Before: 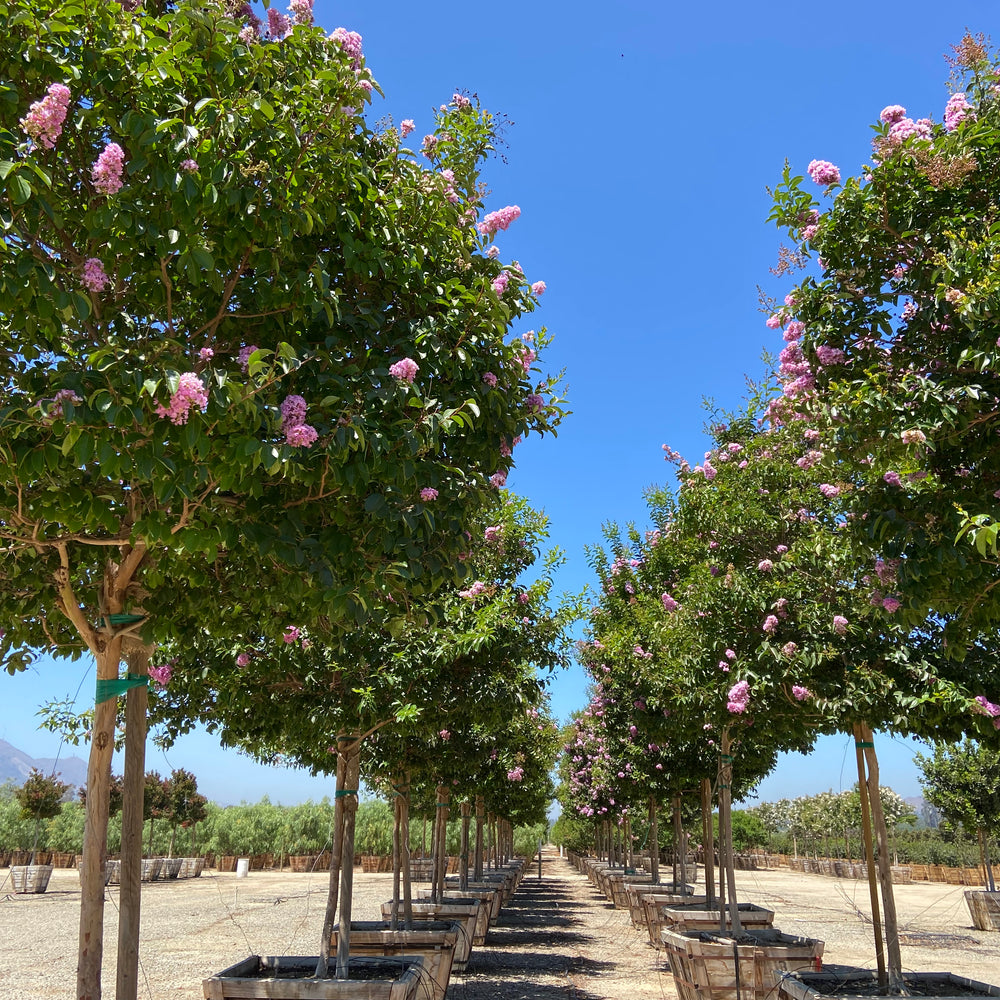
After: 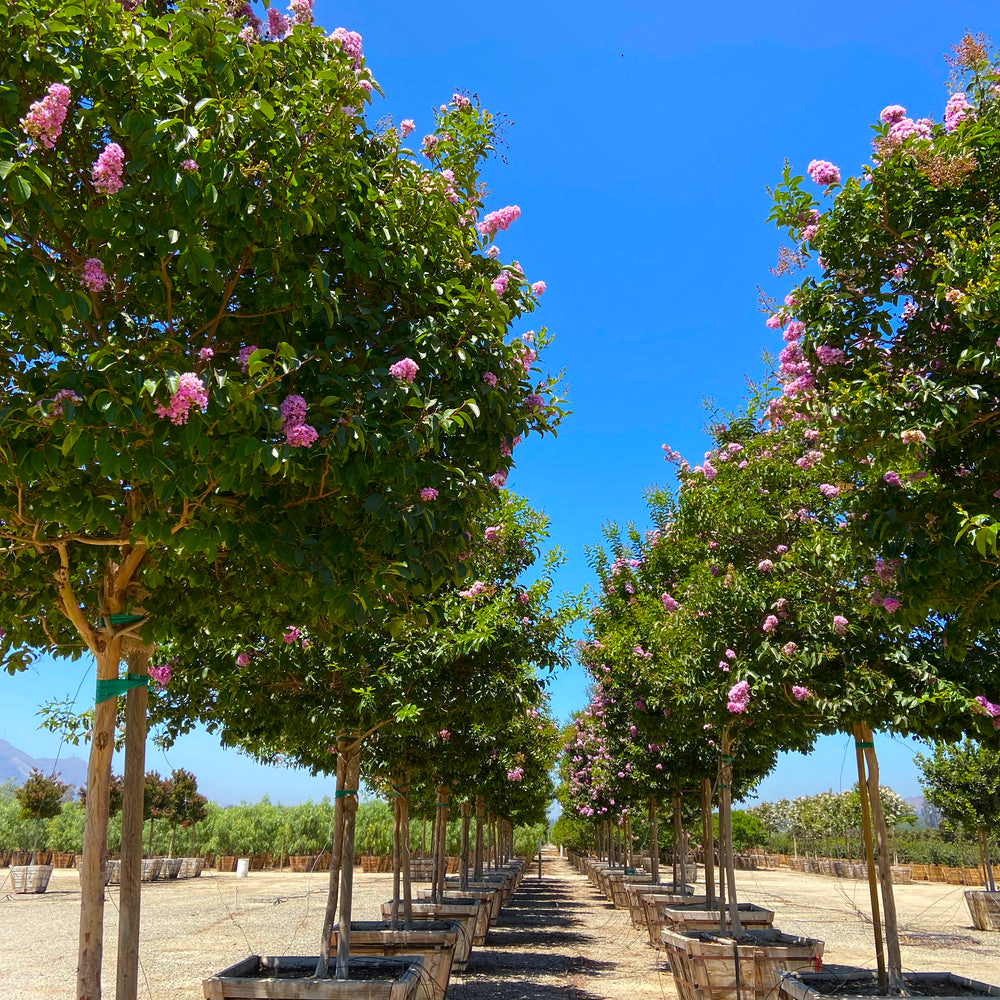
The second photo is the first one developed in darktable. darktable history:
shadows and highlights: shadows -40.15, highlights 62.88, soften with gaussian
color balance rgb: perceptual saturation grading › global saturation 20%, global vibrance 20%
